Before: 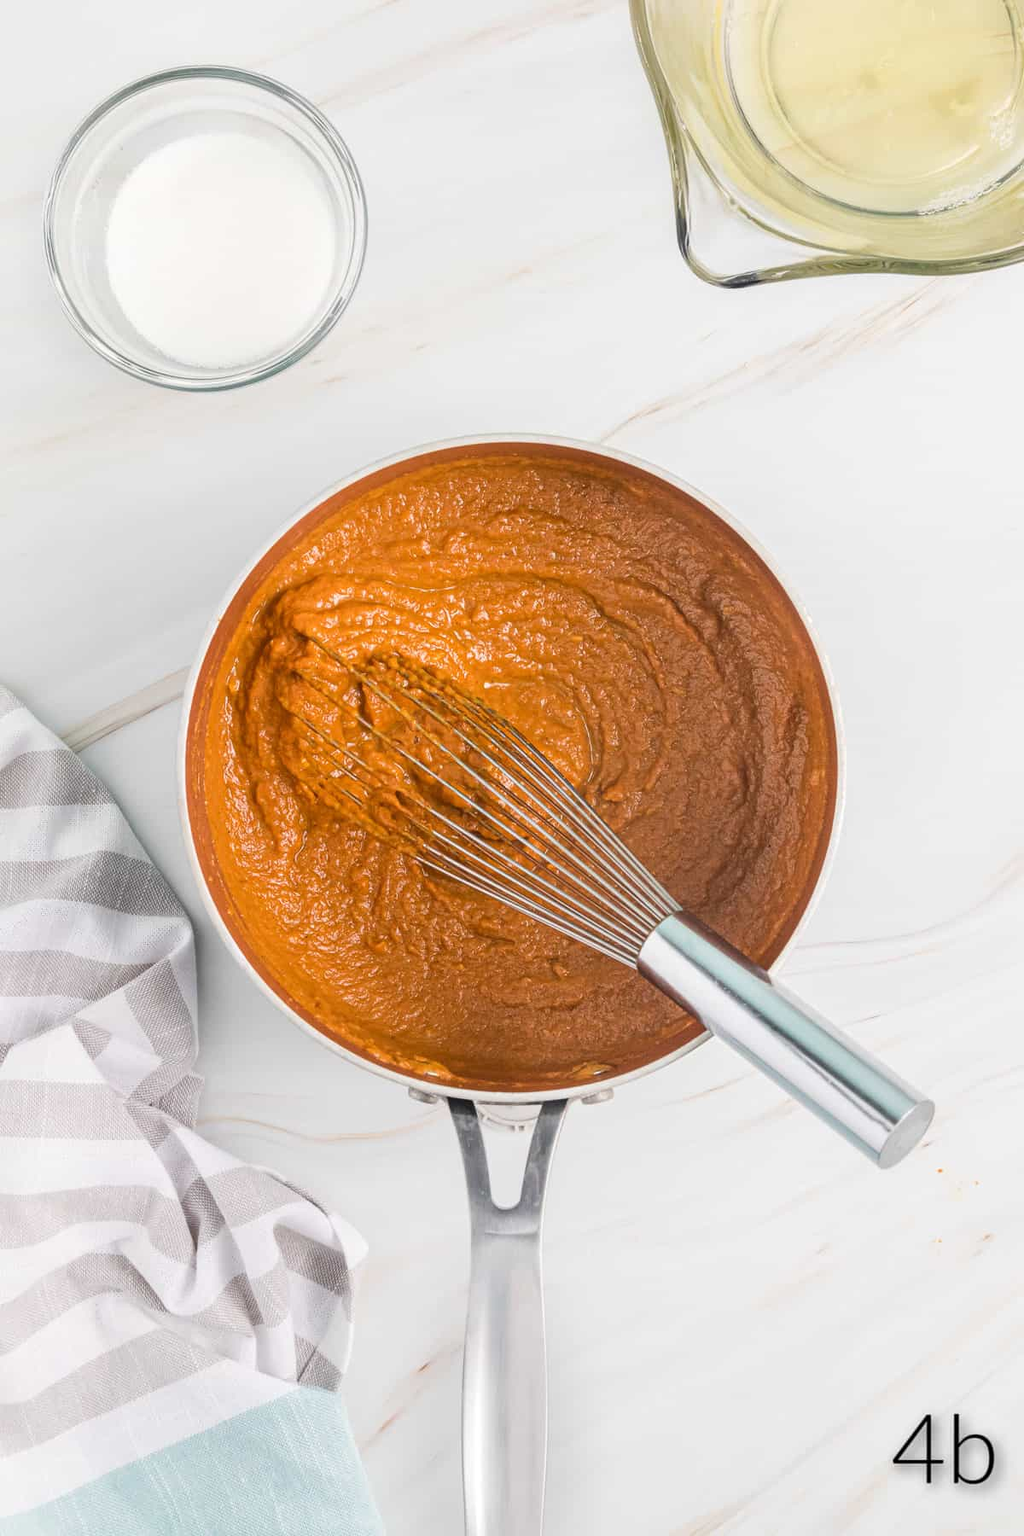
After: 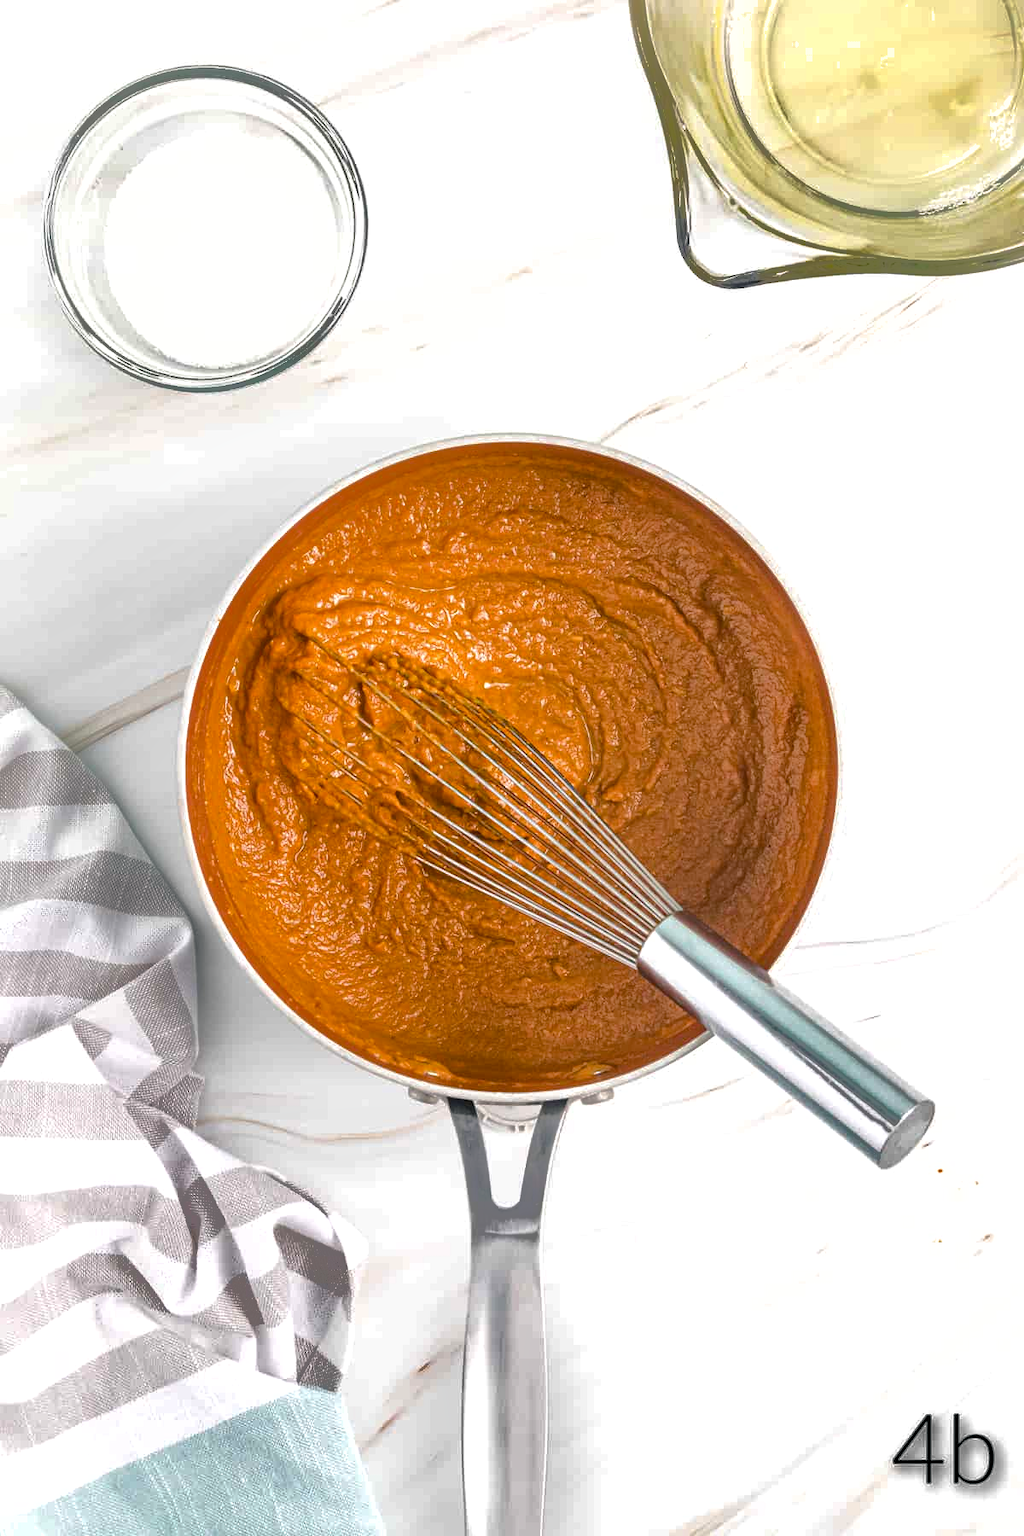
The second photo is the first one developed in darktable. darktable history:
color balance rgb: shadows lift › chroma 2.003%, shadows lift › hue 222.43°, perceptual saturation grading › global saturation 20%, perceptual saturation grading › highlights -25.844%, perceptual saturation grading › shadows 24.322%, contrast 15.433%
shadows and highlights: shadows 40.06, highlights -59.95
